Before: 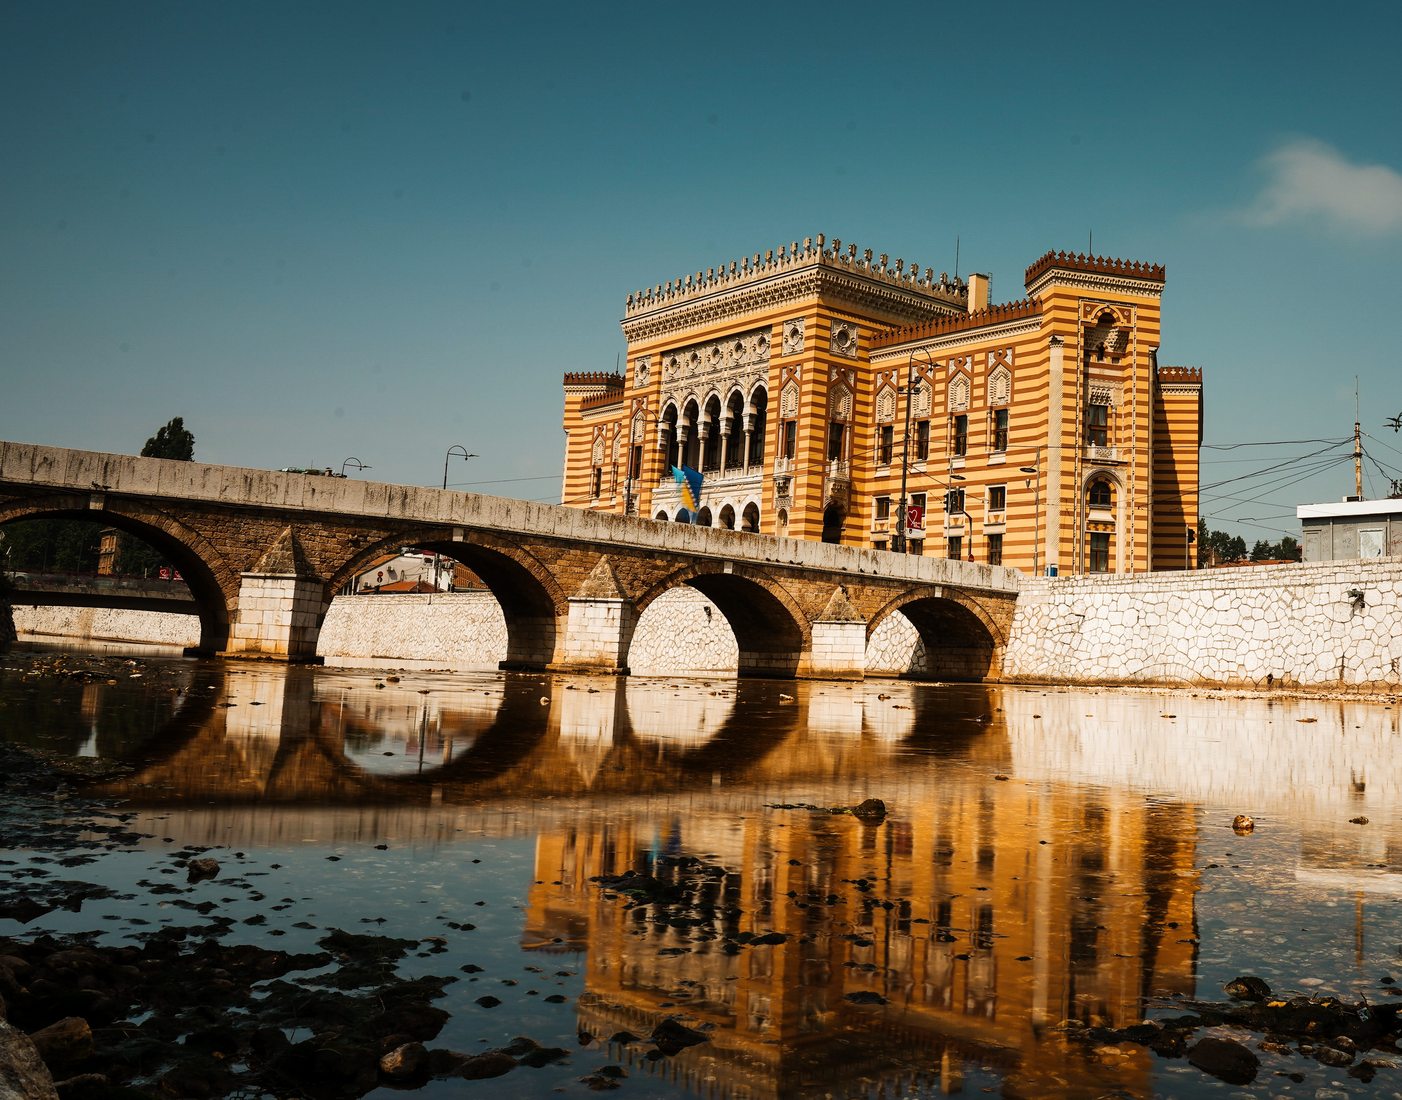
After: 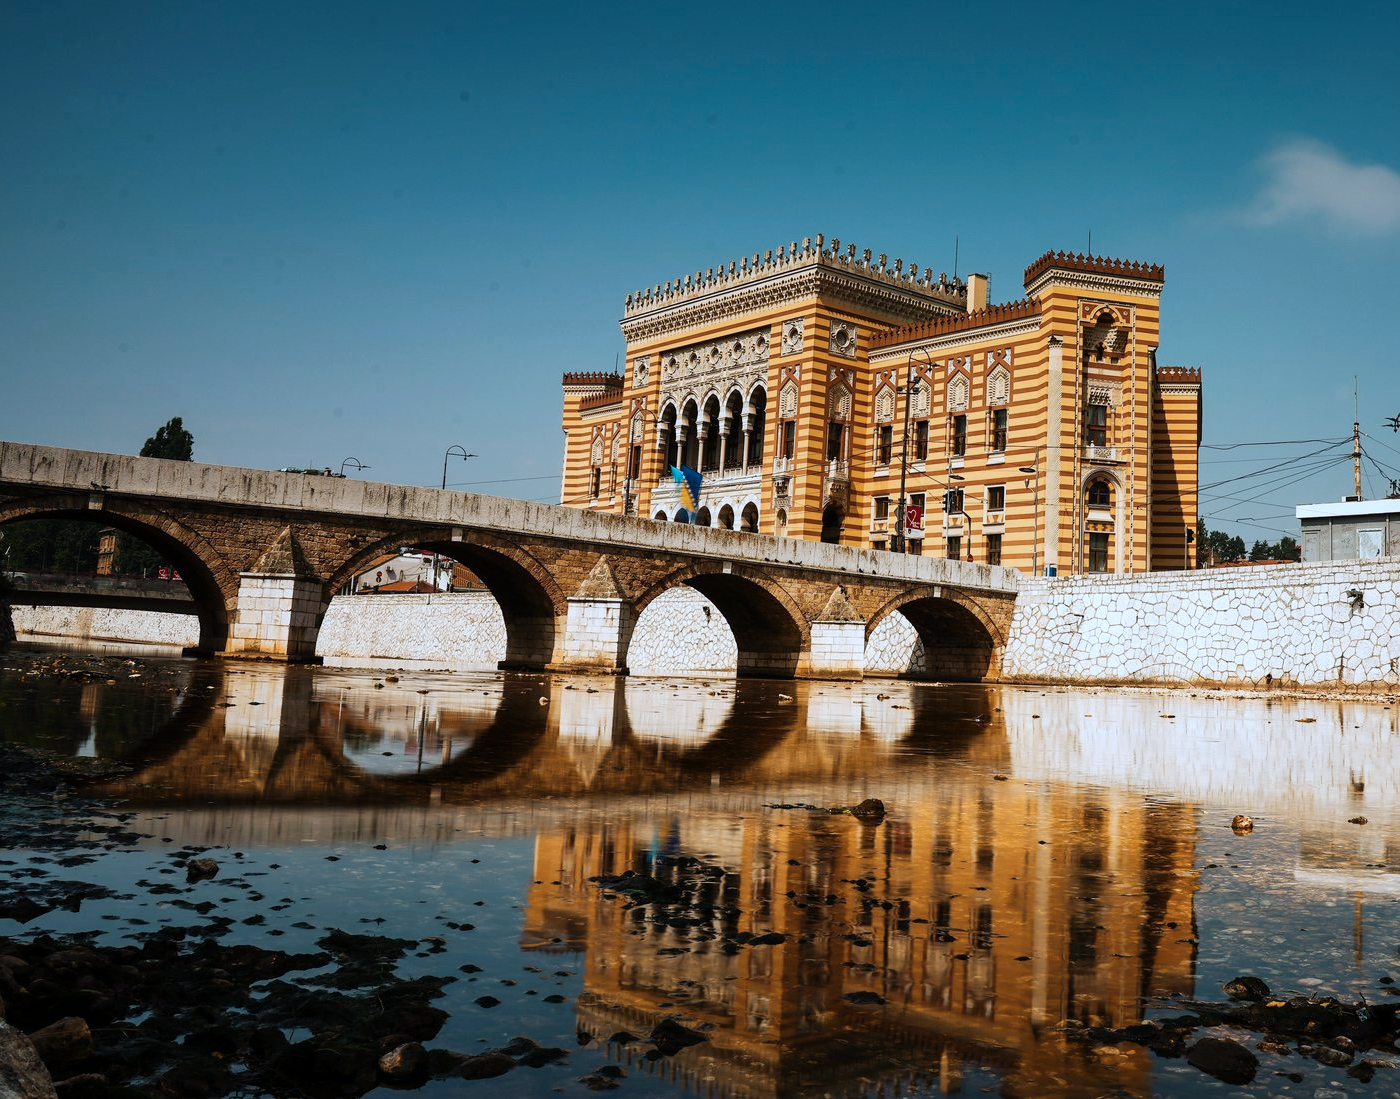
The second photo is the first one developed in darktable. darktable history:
color correction: highlights a* -0.244, highlights b* -0.111
color calibration: x 0.38, y 0.389, temperature 4081.93 K
crop and rotate: left 0.1%, bottom 0.006%
